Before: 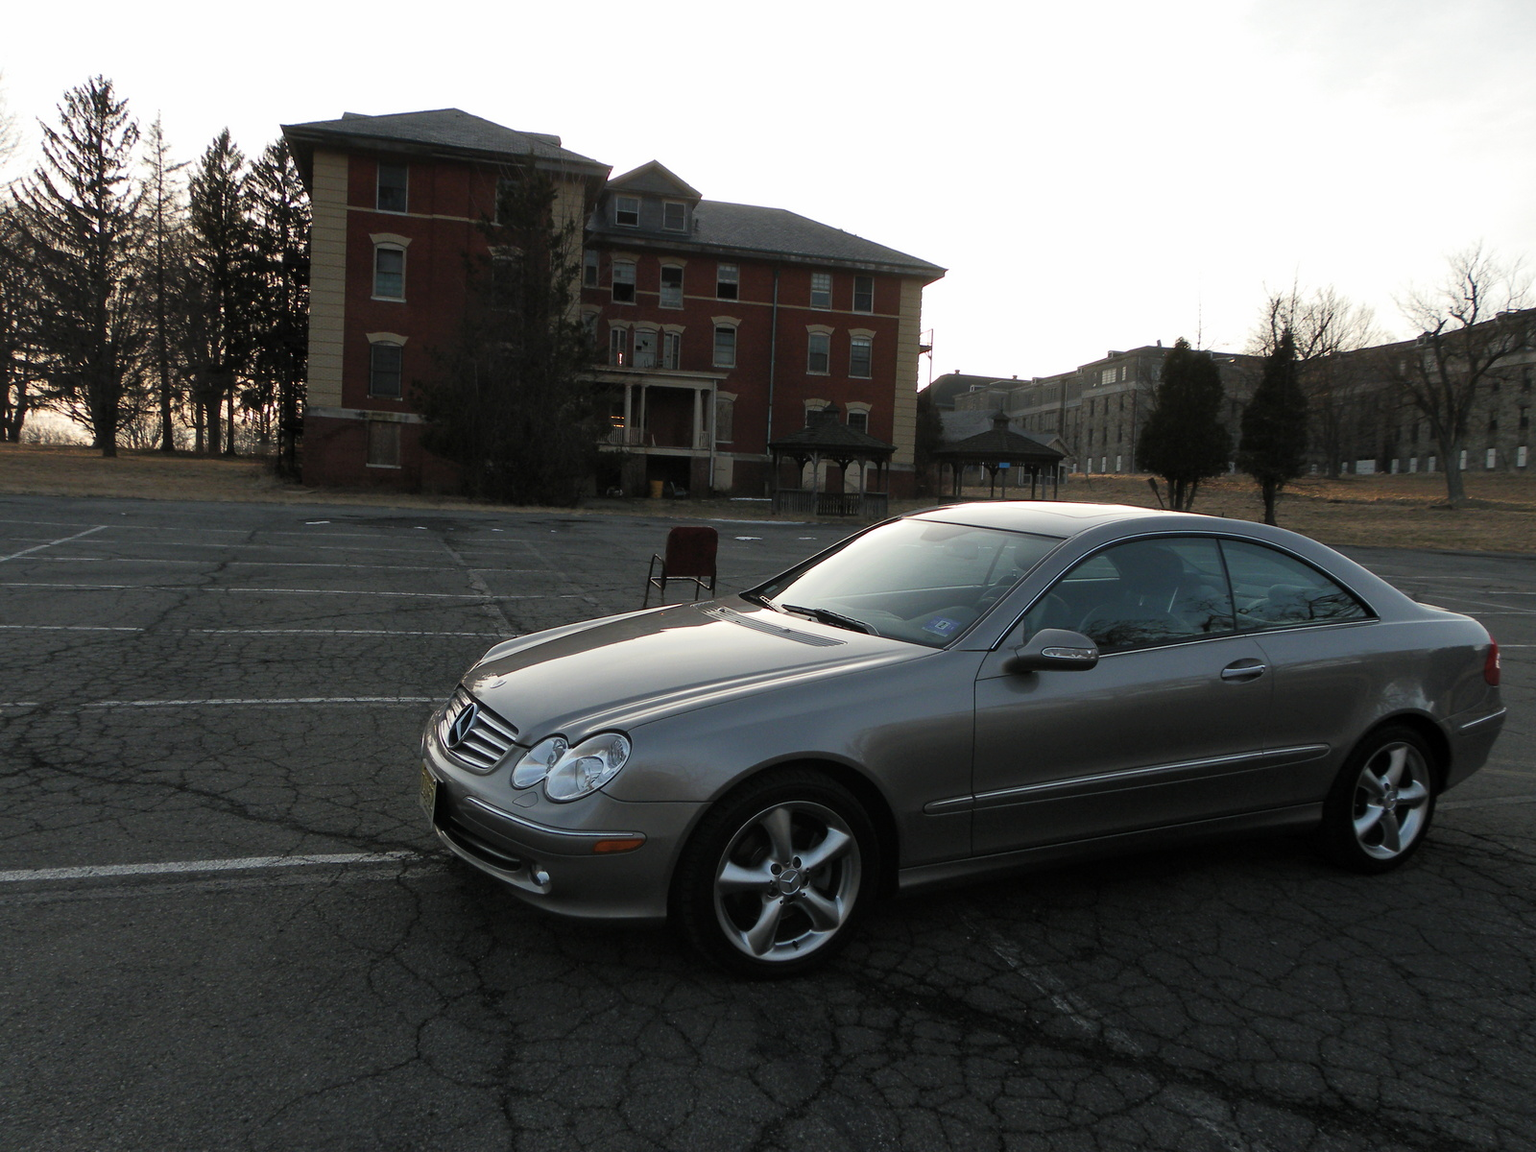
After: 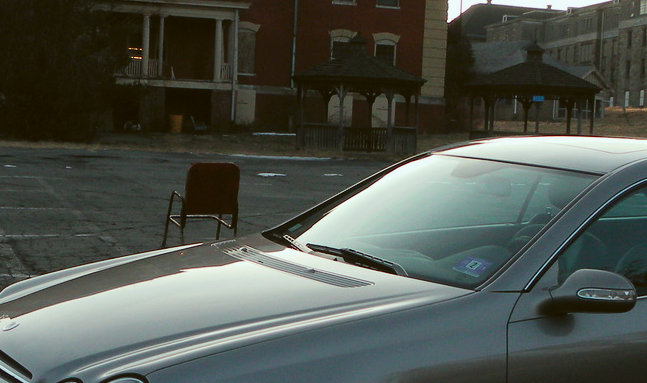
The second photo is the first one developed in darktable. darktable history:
tone curve: curves: ch0 [(0, 0) (0.183, 0.152) (0.571, 0.594) (1, 1)]; ch1 [(0, 0) (0.394, 0.307) (0.5, 0.5) (0.586, 0.597) (0.625, 0.647) (1, 1)]; ch2 [(0, 0) (0.5, 0.5) (0.604, 0.616) (1, 1)], color space Lab, independent channels, preserve colors none
crop: left 31.751%, top 32.172%, right 27.8%, bottom 35.83%
color balance: lift [1.004, 1.002, 1.002, 0.998], gamma [1, 1.007, 1.002, 0.993], gain [1, 0.977, 1.013, 1.023], contrast -3.64%
